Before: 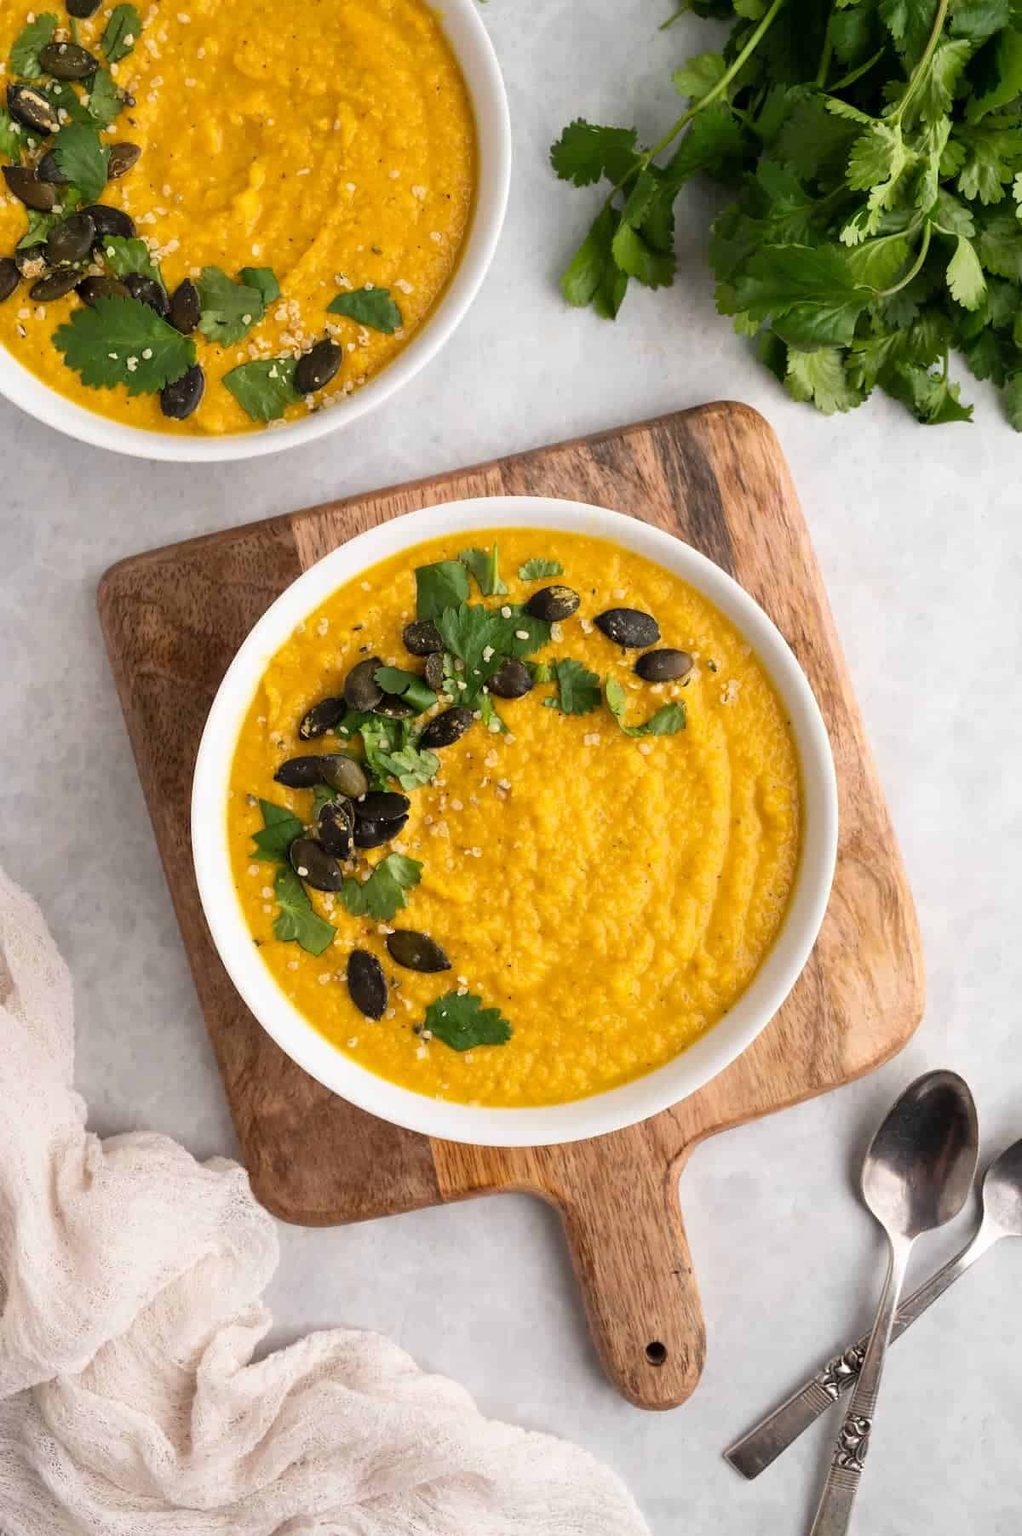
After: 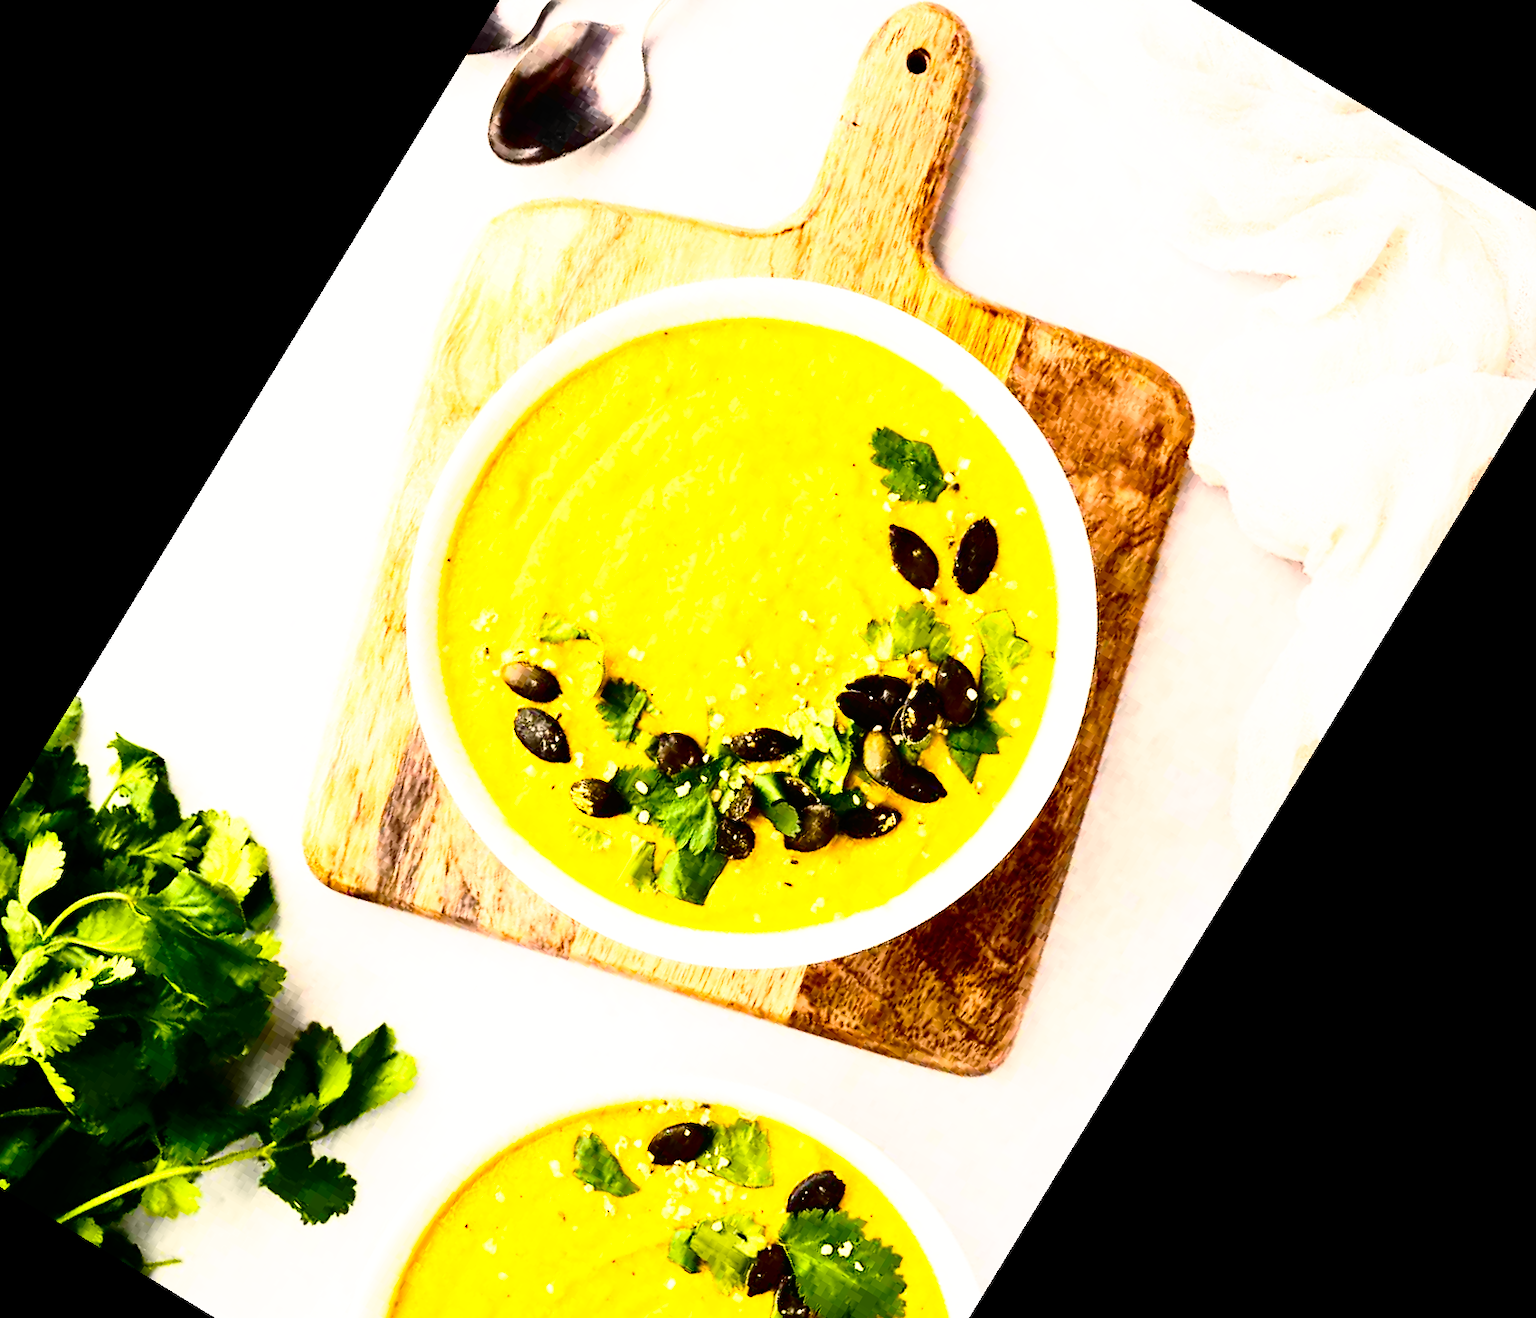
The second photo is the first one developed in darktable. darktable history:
base curve: curves: ch0 [(0, 0) (0.012, 0.01) (0.073, 0.168) (0.31, 0.711) (0.645, 0.957) (1, 1)], preserve colors none
crop and rotate: angle 148.64°, left 9.136%, top 15.637%, right 4.378%, bottom 17.006%
color balance rgb: highlights gain › chroma 3.616%, highlights gain › hue 58.44°, linear chroma grading › global chroma 15.544%, perceptual saturation grading › global saturation 20%, perceptual saturation grading › highlights -25.368%, perceptual saturation grading › shadows 24.142%, global vibrance 25.028%, contrast 19.408%
tone curve: curves: ch0 [(0, 0) (0.003, 0.003) (0.011, 0.006) (0.025, 0.01) (0.044, 0.016) (0.069, 0.02) (0.1, 0.025) (0.136, 0.034) (0.177, 0.051) (0.224, 0.08) (0.277, 0.131) (0.335, 0.209) (0.399, 0.328) (0.468, 0.47) (0.543, 0.629) (0.623, 0.788) (0.709, 0.903) (0.801, 0.965) (0.898, 0.989) (1, 1)], color space Lab, independent channels, preserve colors none
